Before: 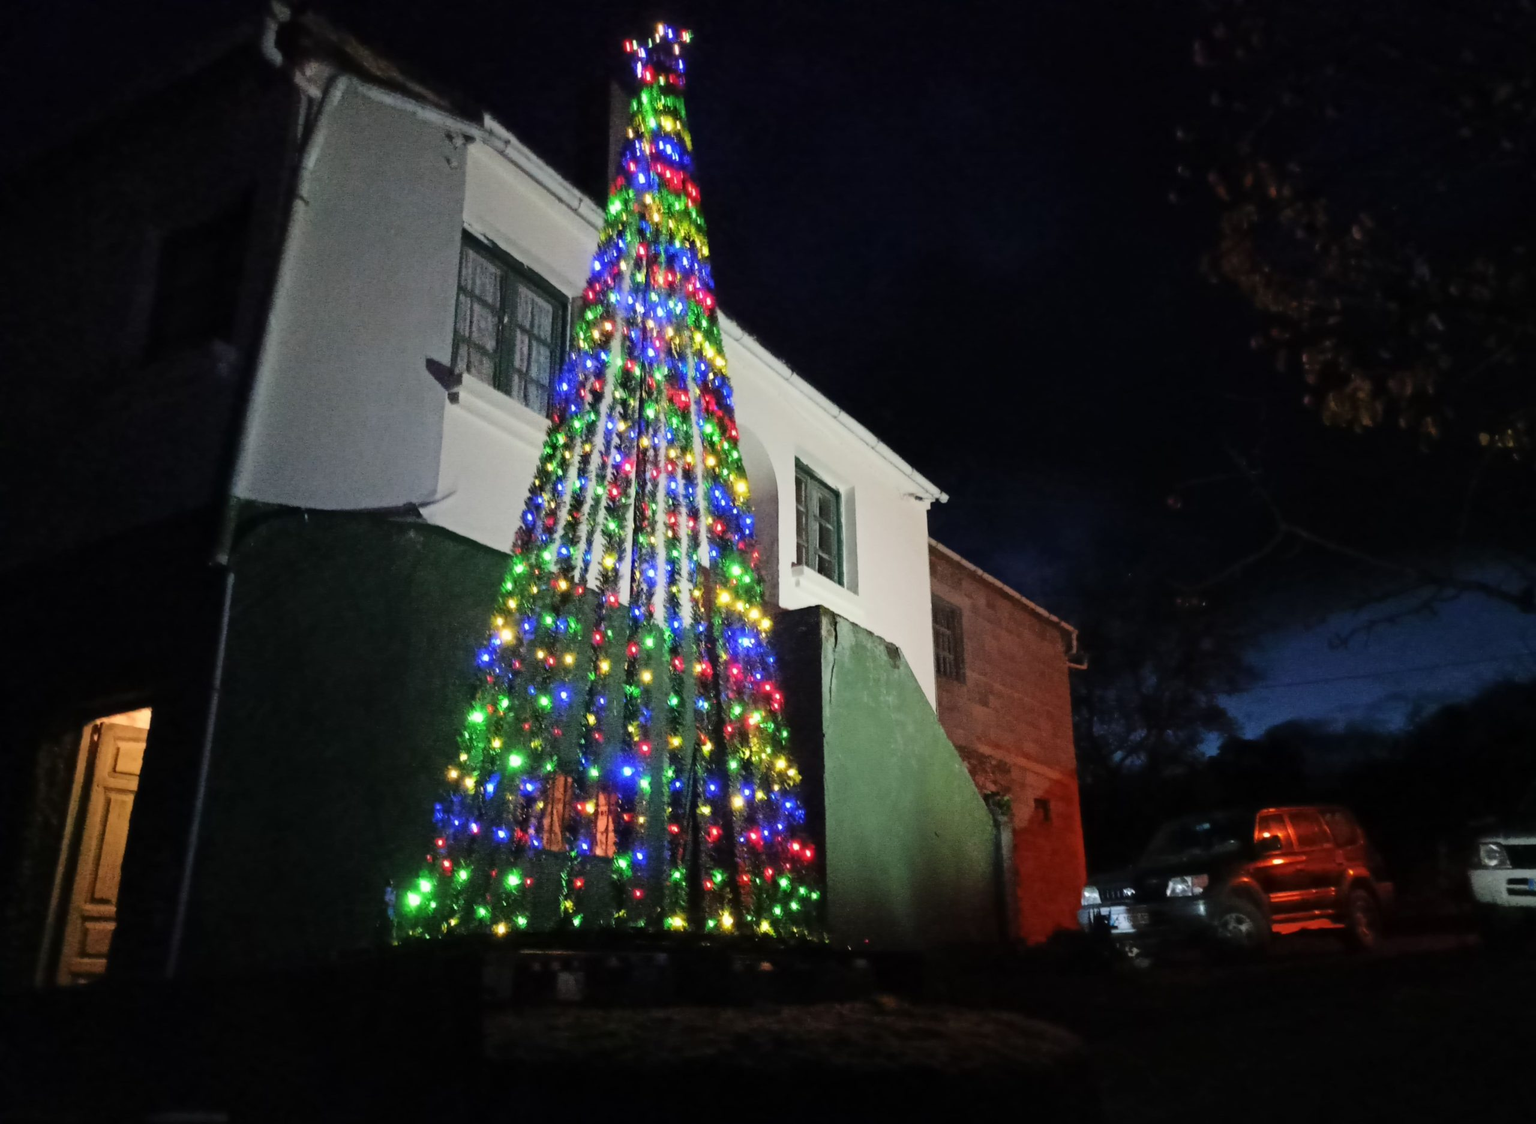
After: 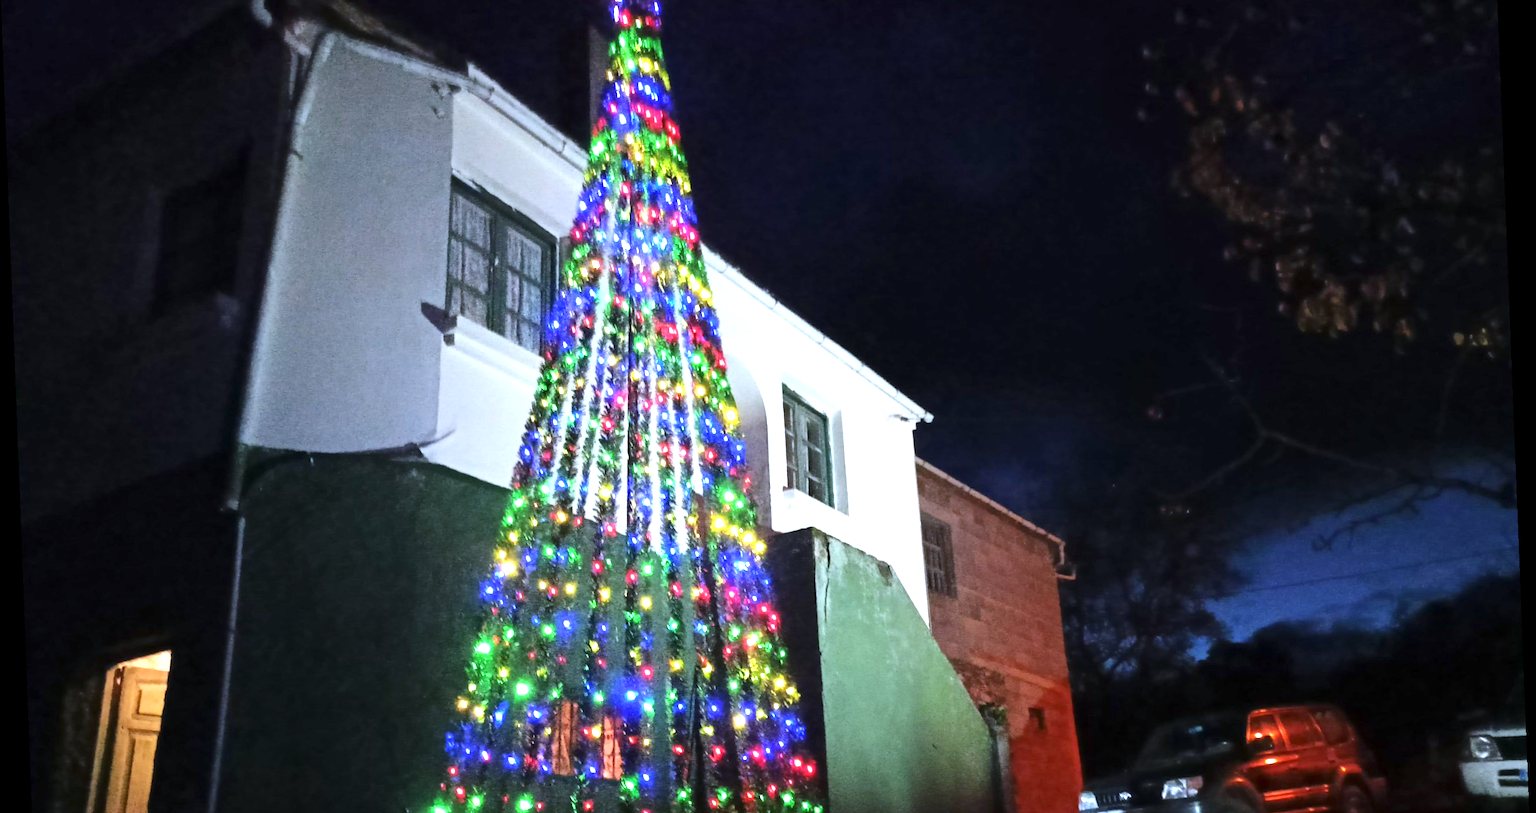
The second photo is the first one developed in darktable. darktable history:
exposure: exposure 0.999 EV, compensate highlight preservation false
rotate and perspective: rotation -2.22°, lens shift (horizontal) -0.022, automatic cropping off
white balance: red 0.948, green 1.02, blue 1.176
crop and rotate: top 8.293%, bottom 20.996%
